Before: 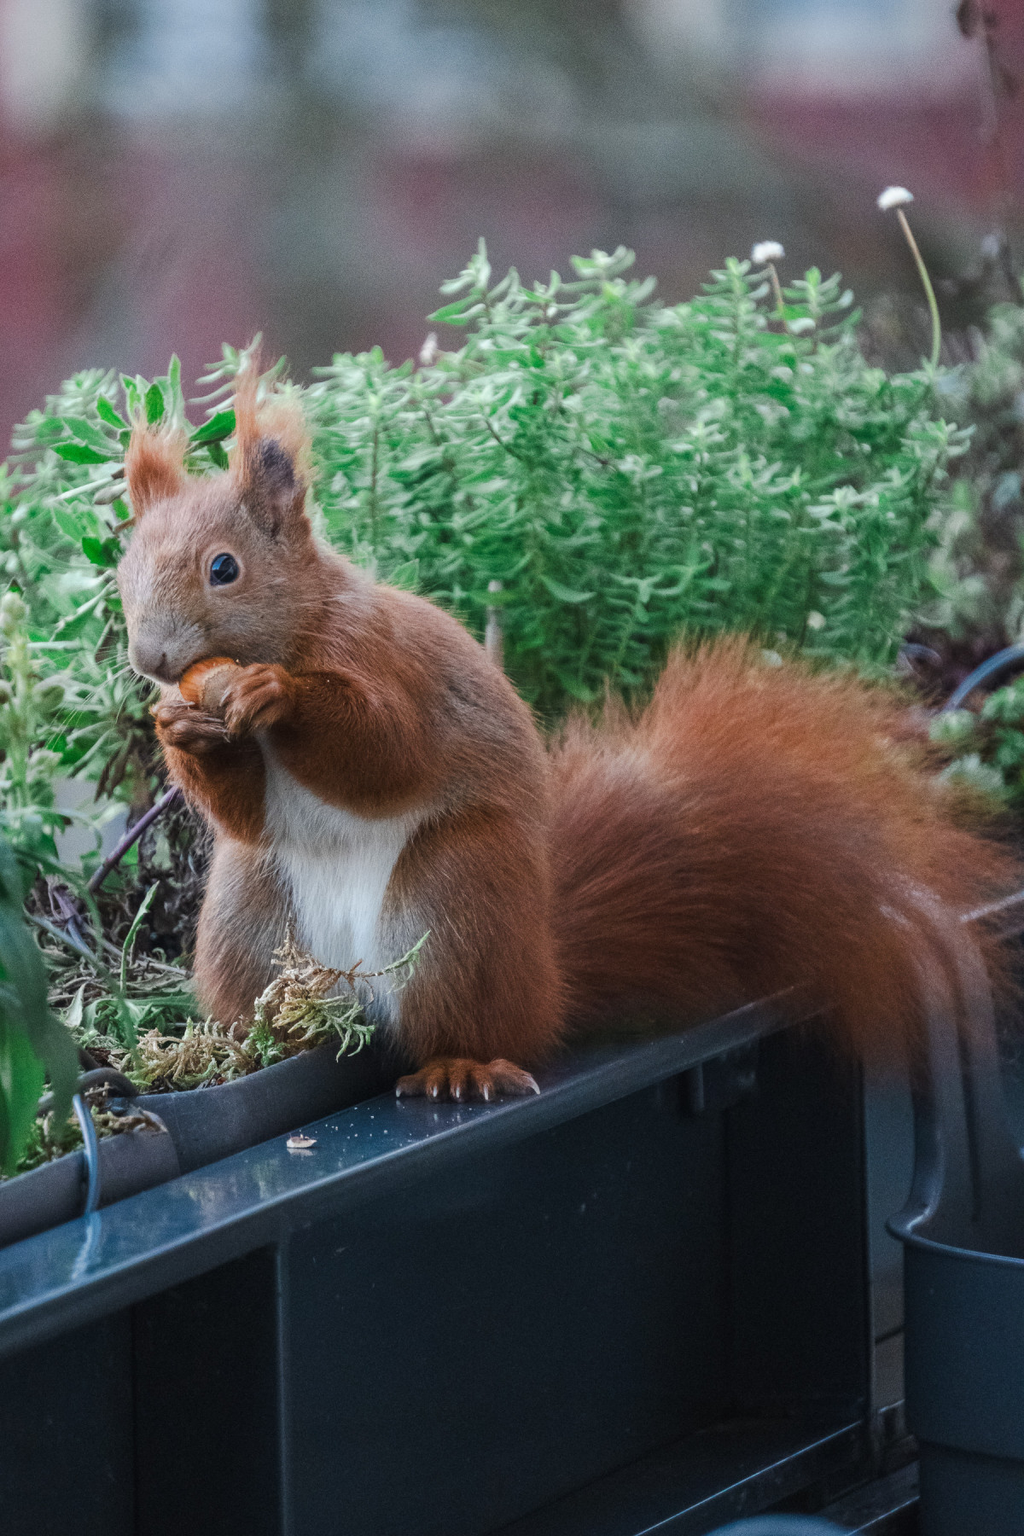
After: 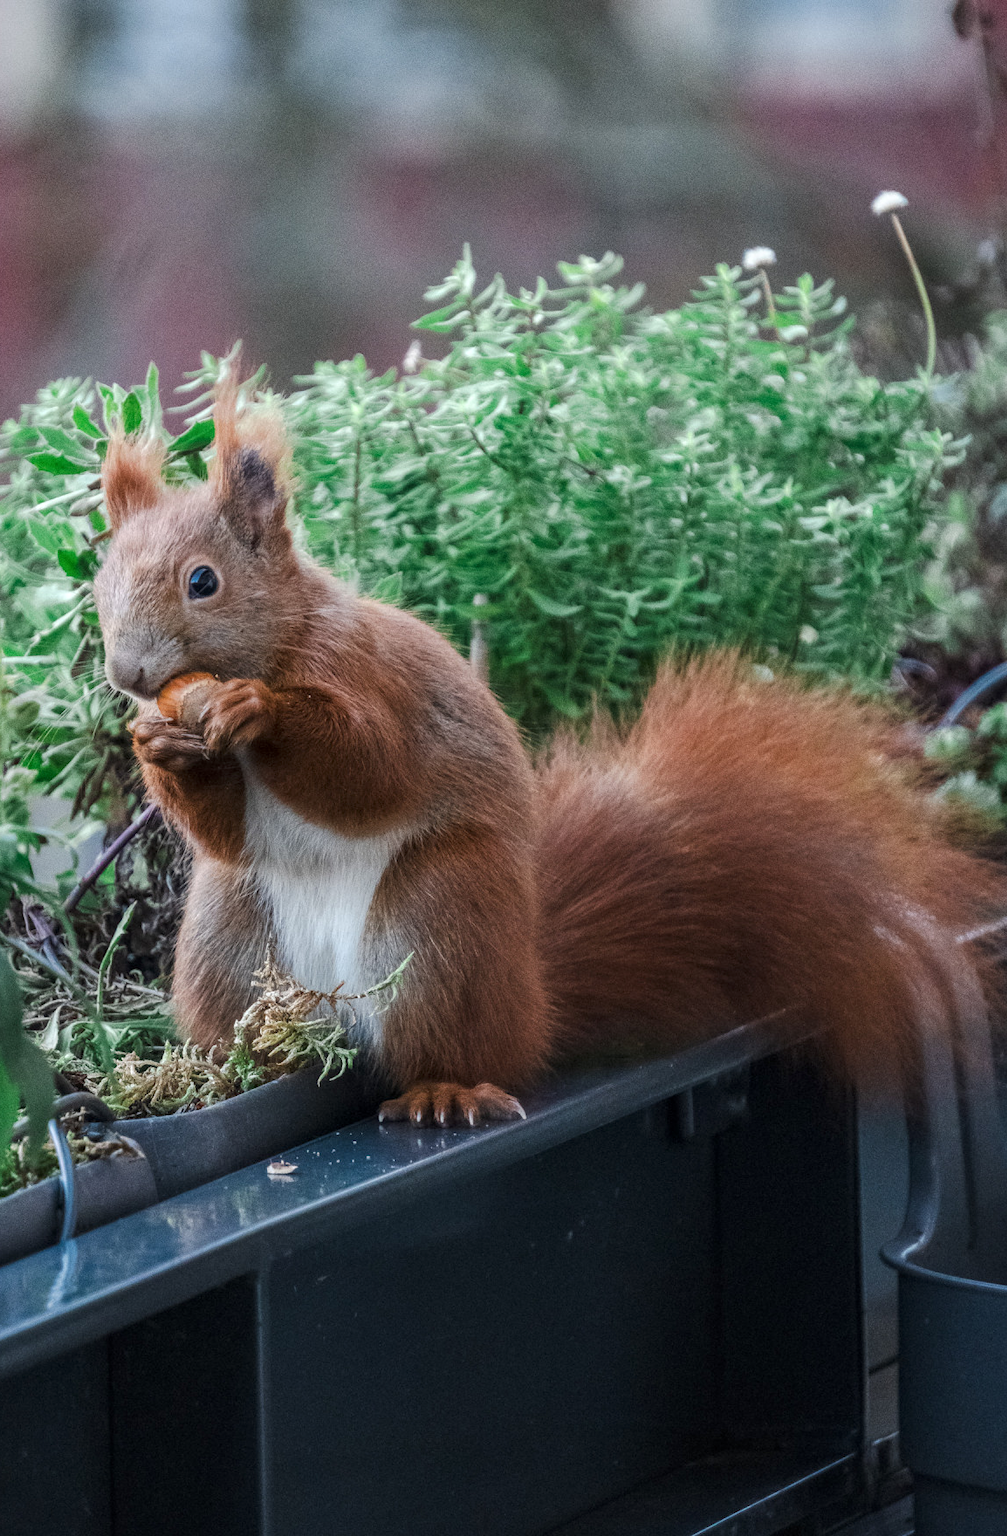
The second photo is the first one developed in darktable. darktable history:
crop and rotate: left 2.539%, right 1.249%, bottom 2.185%
local contrast: on, module defaults
color correction: highlights b* 0.006, saturation 0.977
